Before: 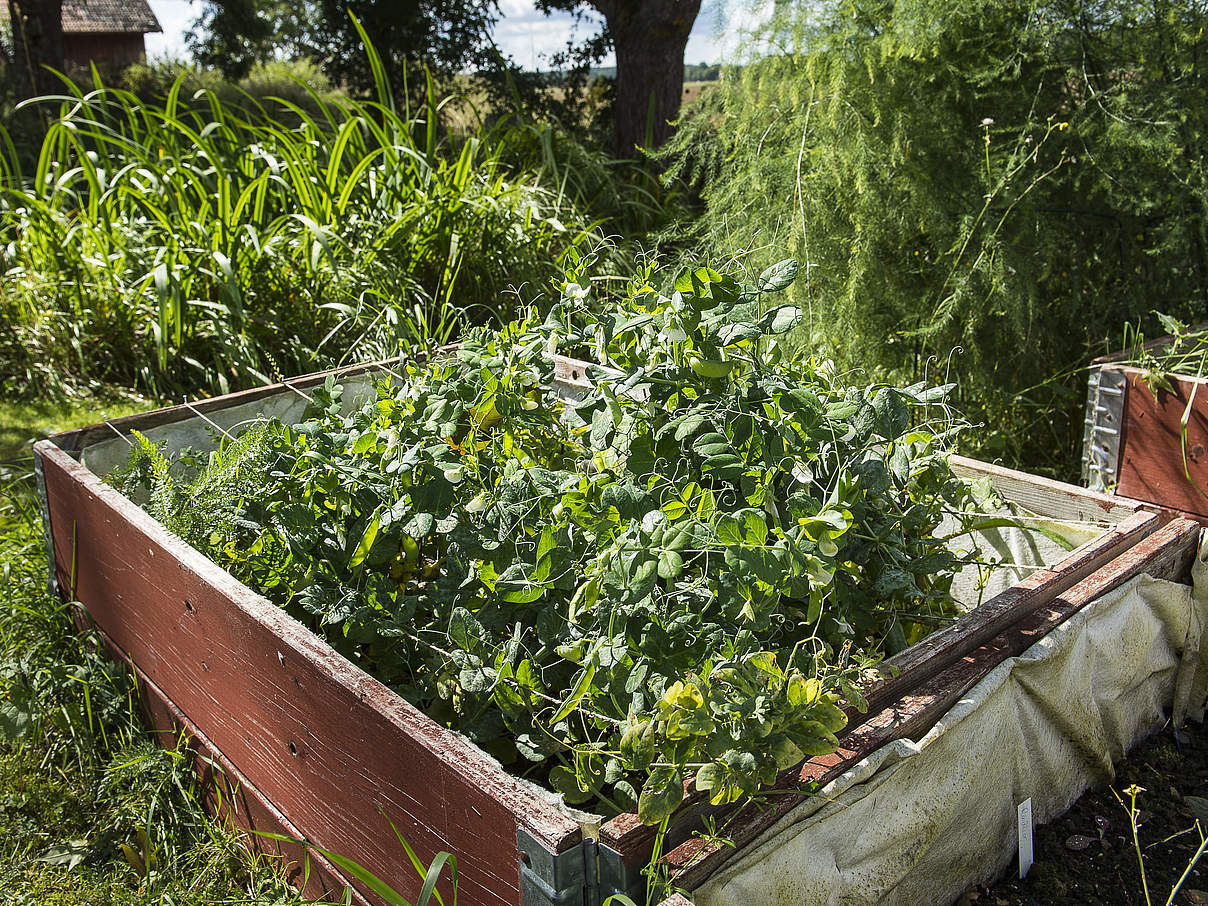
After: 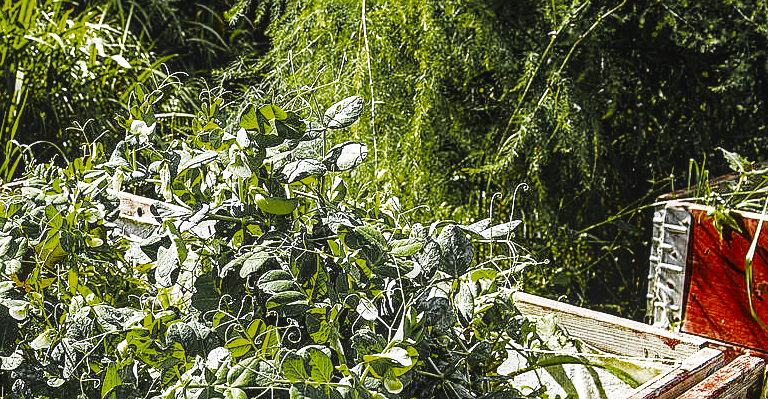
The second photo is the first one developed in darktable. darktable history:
color zones: curves: ch0 [(0.004, 0.388) (0.125, 0.392) (0.25, 0.404) (0.375, 0.5) (0.5, 0.5) (0.625, 0.5) (0.75, 0.5) (0.875, 0.5)]; ch1 [(0, 0.5) (0.125, 0.5) (0.25, 0.5) (0.375, 0.124) (0.524, 0.124) (0.645, 0.128) (0.789, 0.132) (0.914, 0.096) (0.998, 0.068)]
color balance rgb: shadows lift › chroma 0.854%, shadows lift › hue 110.43°, global offset › luminance 0.78%, perceptual saturation grading › global saturation 30.227%, global vibrance 6.71%, contrast 12.627%, saturation formula JzAzBz (2021)
sharpen: on, module defaults
crop: left 36.019%, top 18.011%, right 0.358%, bottom 37.919%
exposure: black level correction 0.009, exposure 0.119 EV, compensate highlight preservation false
base curve: curves: ch0 [(0, 0) (0.028, 0.03) (0.121, 0.232) (0.46, 0.748) (0.859, 0.968) (1, 1)], preserve colors none
local contrast: on, module defaults
